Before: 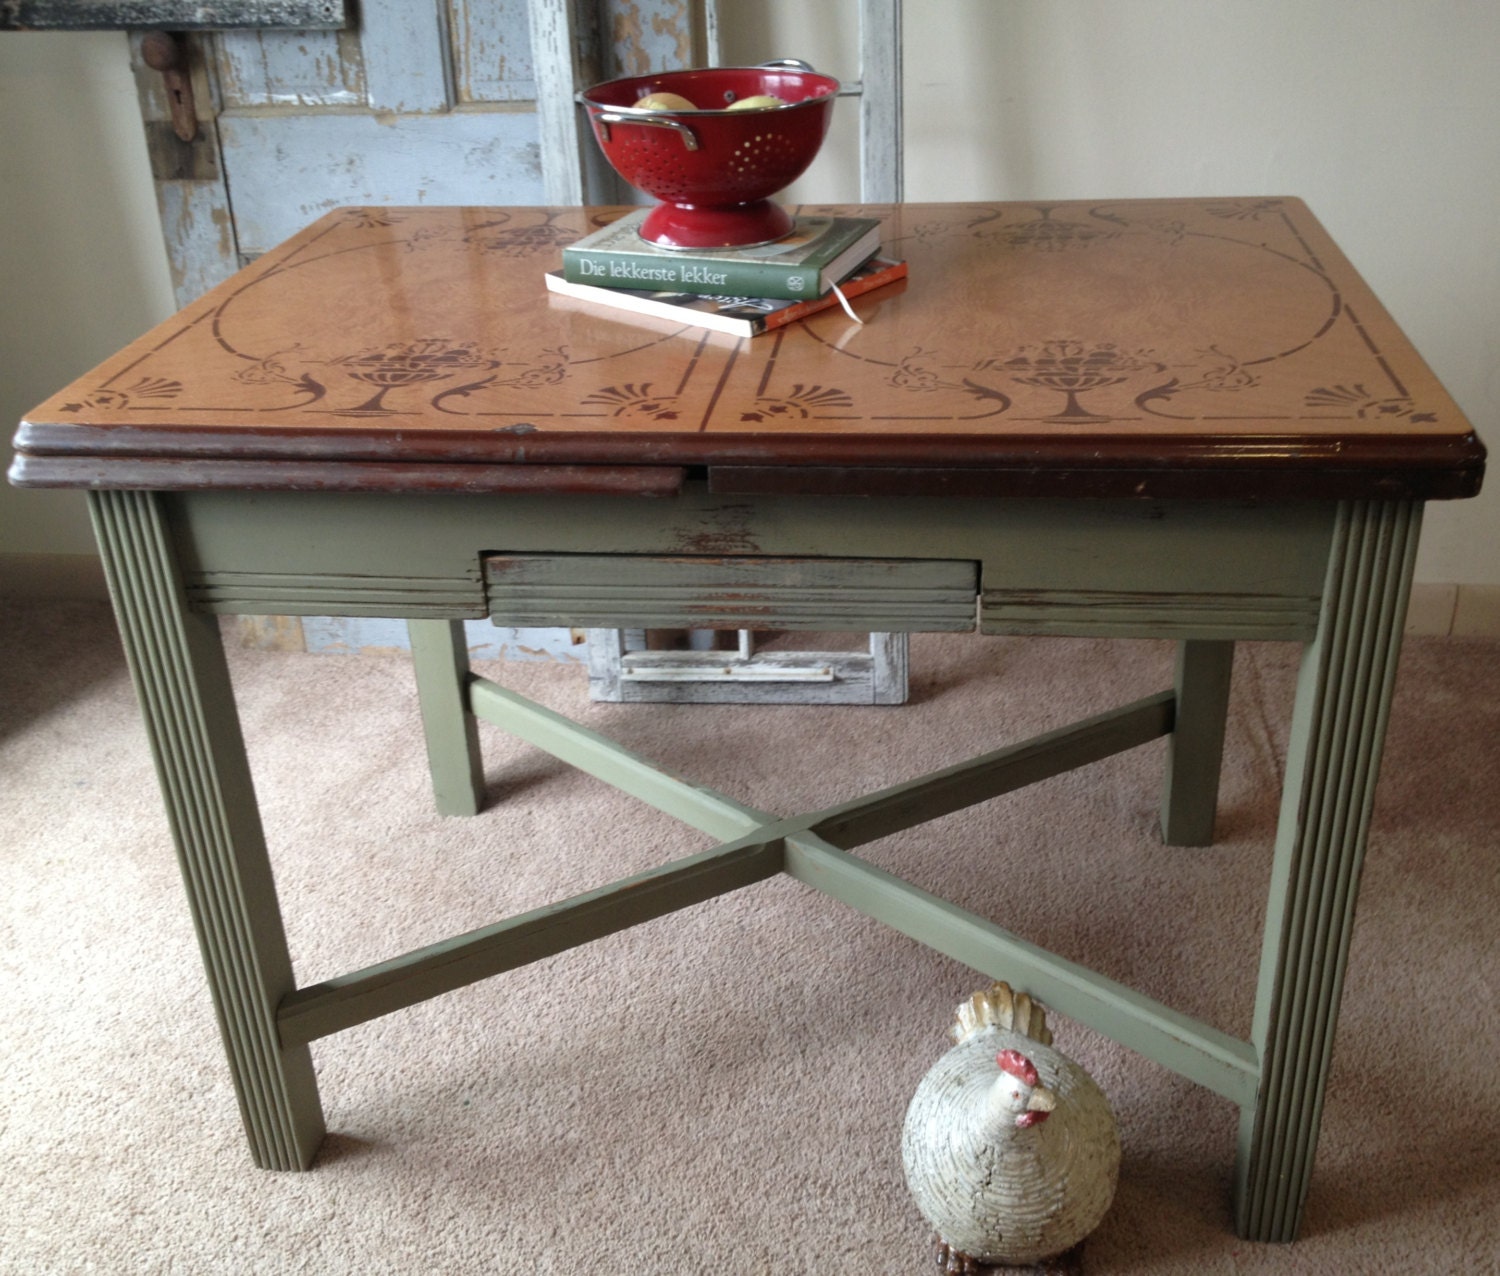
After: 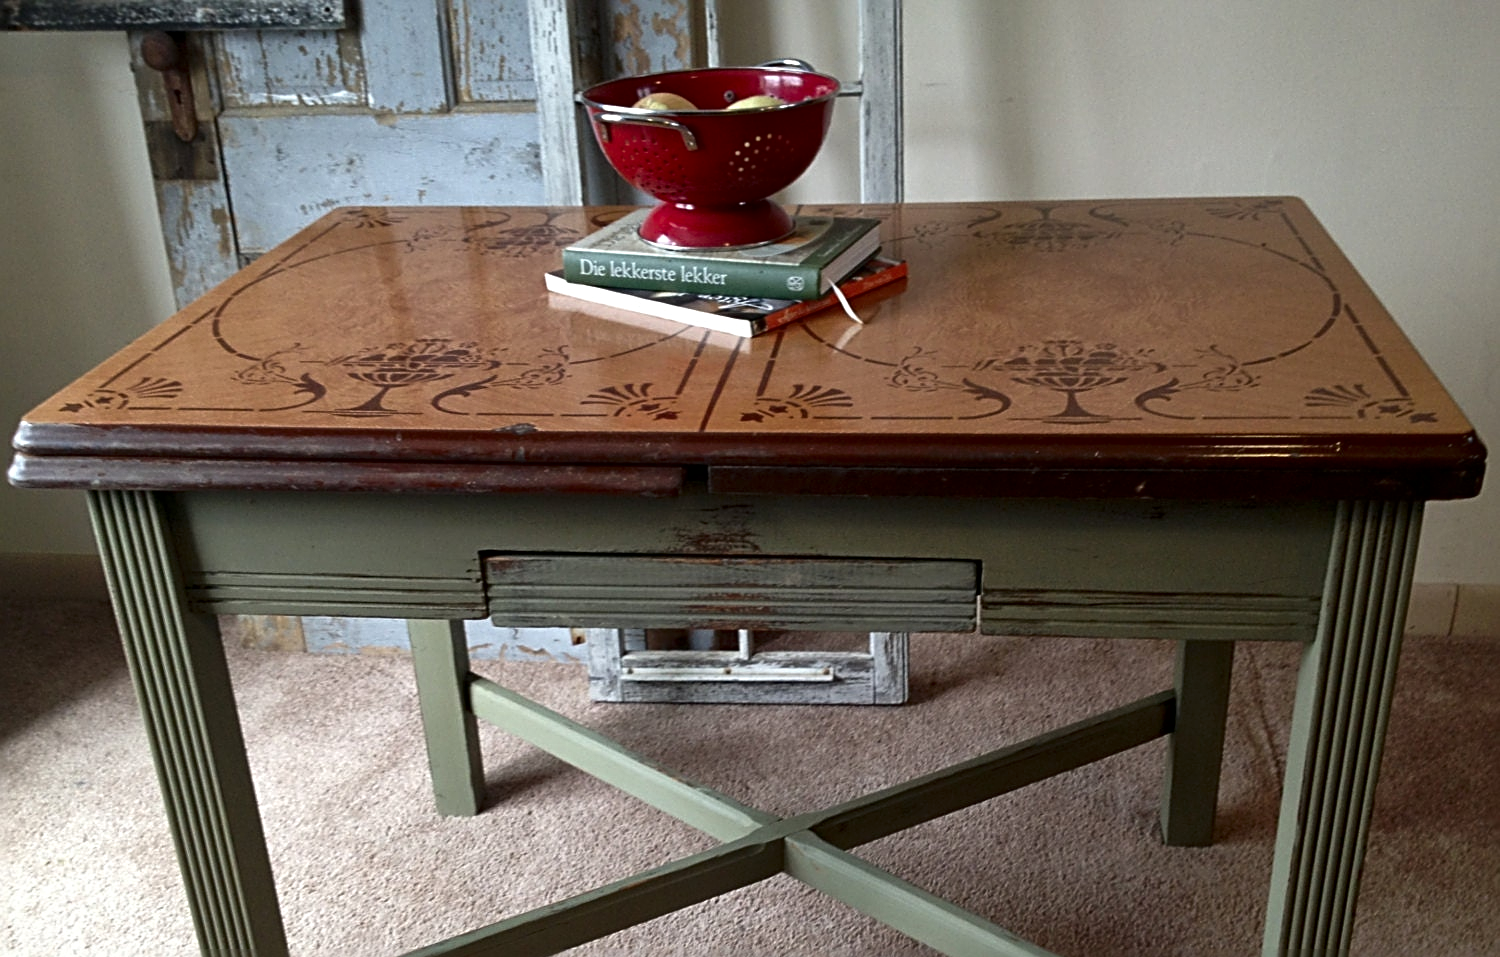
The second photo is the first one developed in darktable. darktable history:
contrast brightness saturation: contrast 0.069, brightness -0.131, saturation 0.059
crop: bottom 24.987%
local contrast: mode bilateral grid, contrast 21, coarseness 50, detail 119%, midtone range 0.2
shadows and highlights: shadows 20.25, highlights -19.86, soften with gaussian
sharpen: radius 2.819, amount 0.731
